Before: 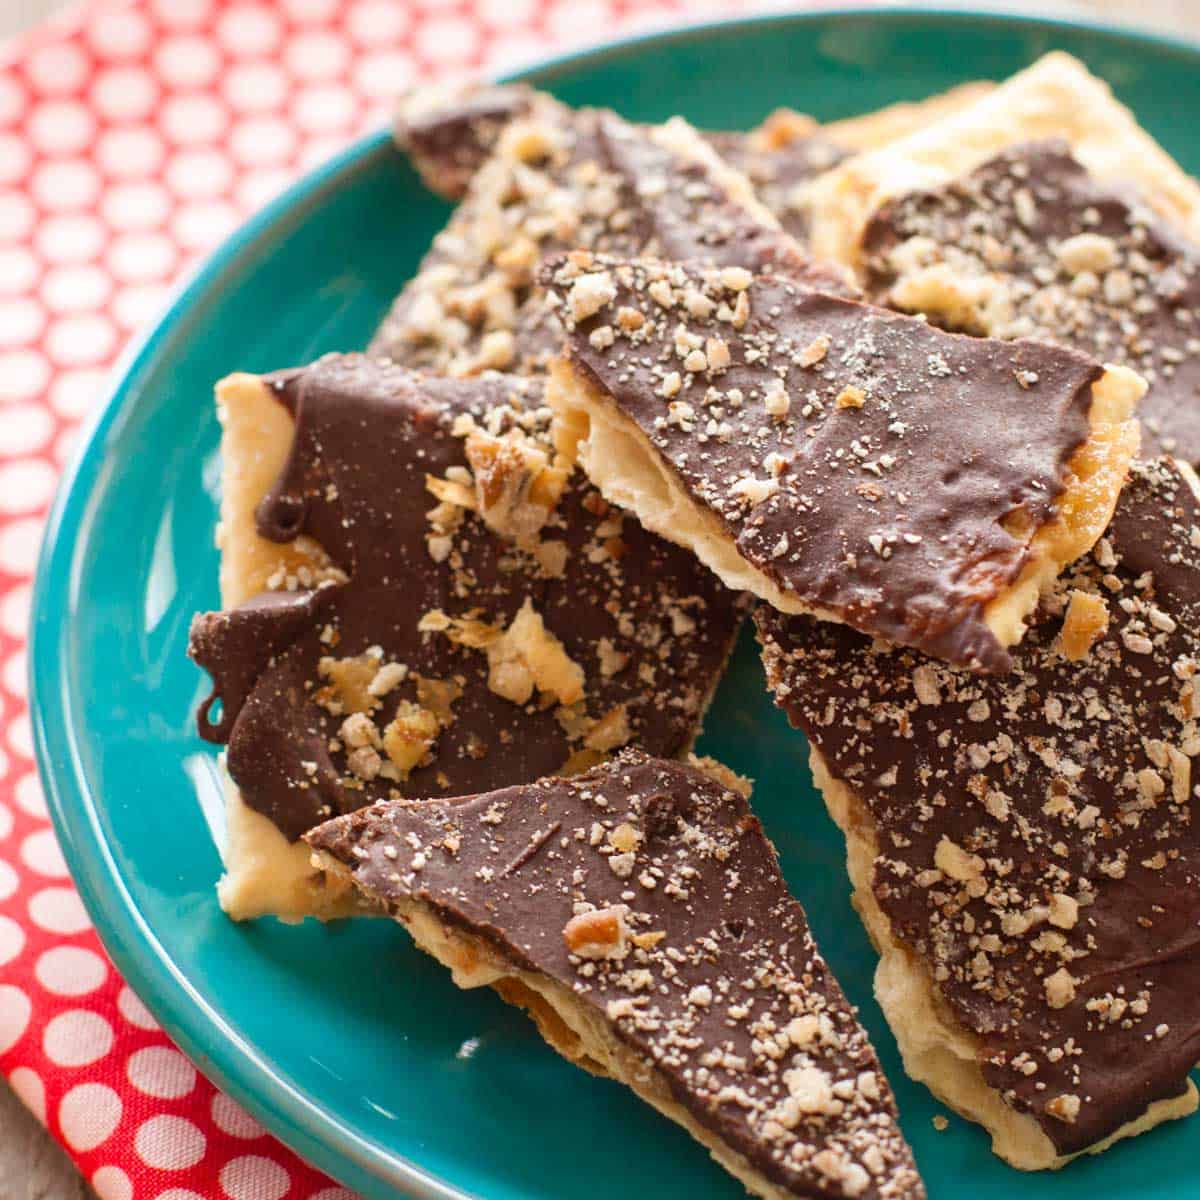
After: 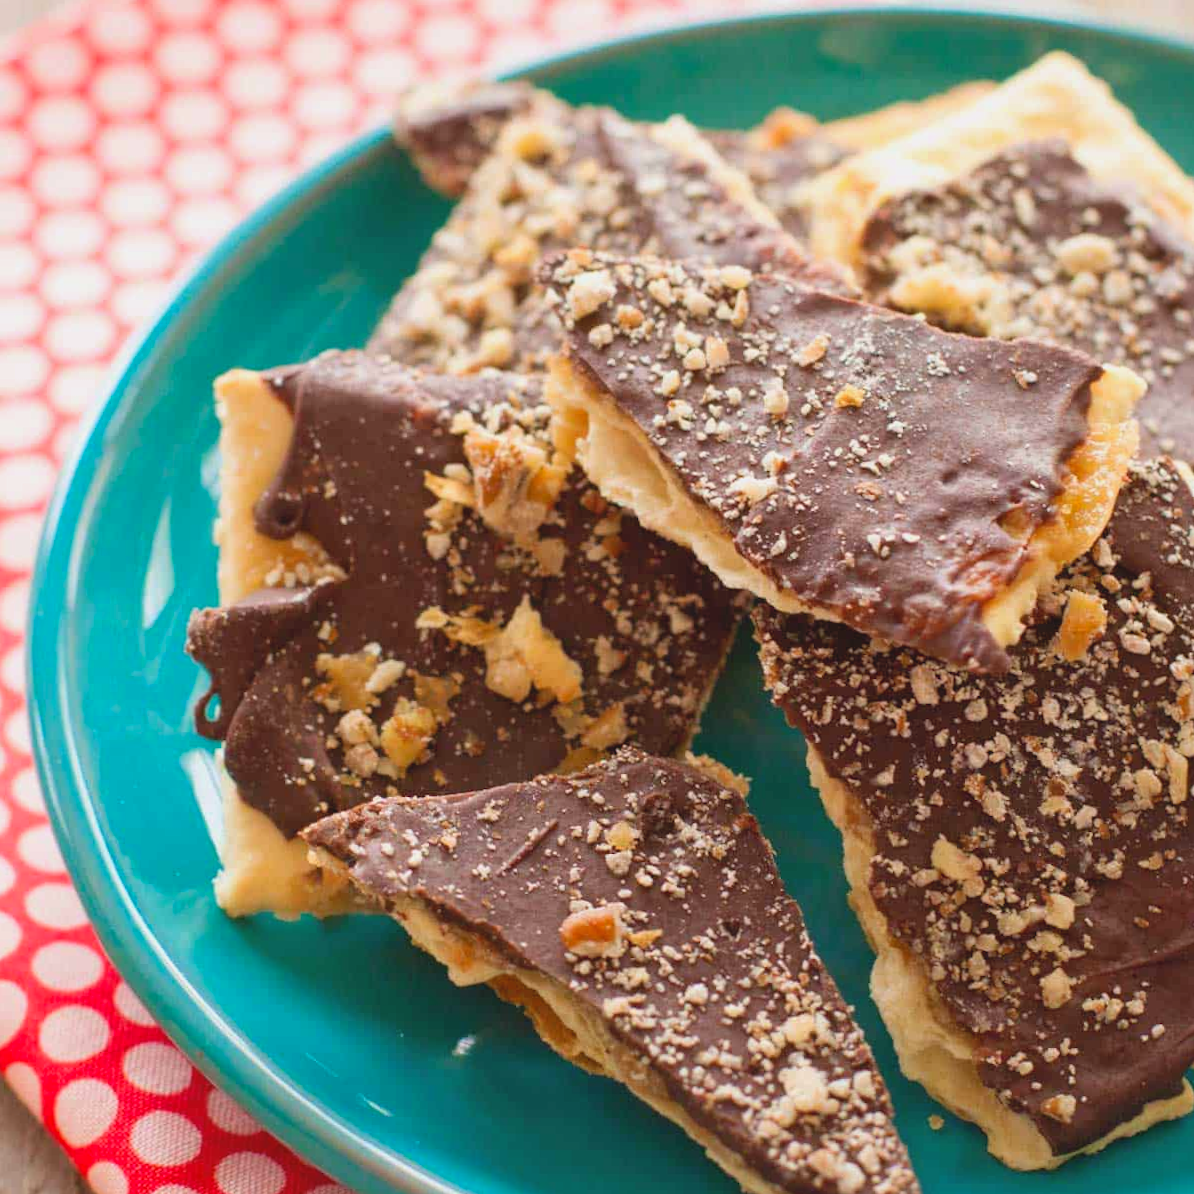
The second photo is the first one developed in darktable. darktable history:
crop and rotate: angle -0.256°
contrast brightness saturation: contrast -0.102, brightness 0.047, saturation 0.078
base curve: curves: ch0 [(0, 0) (0.297, 0.298) (1, 1)], preserve colors none
